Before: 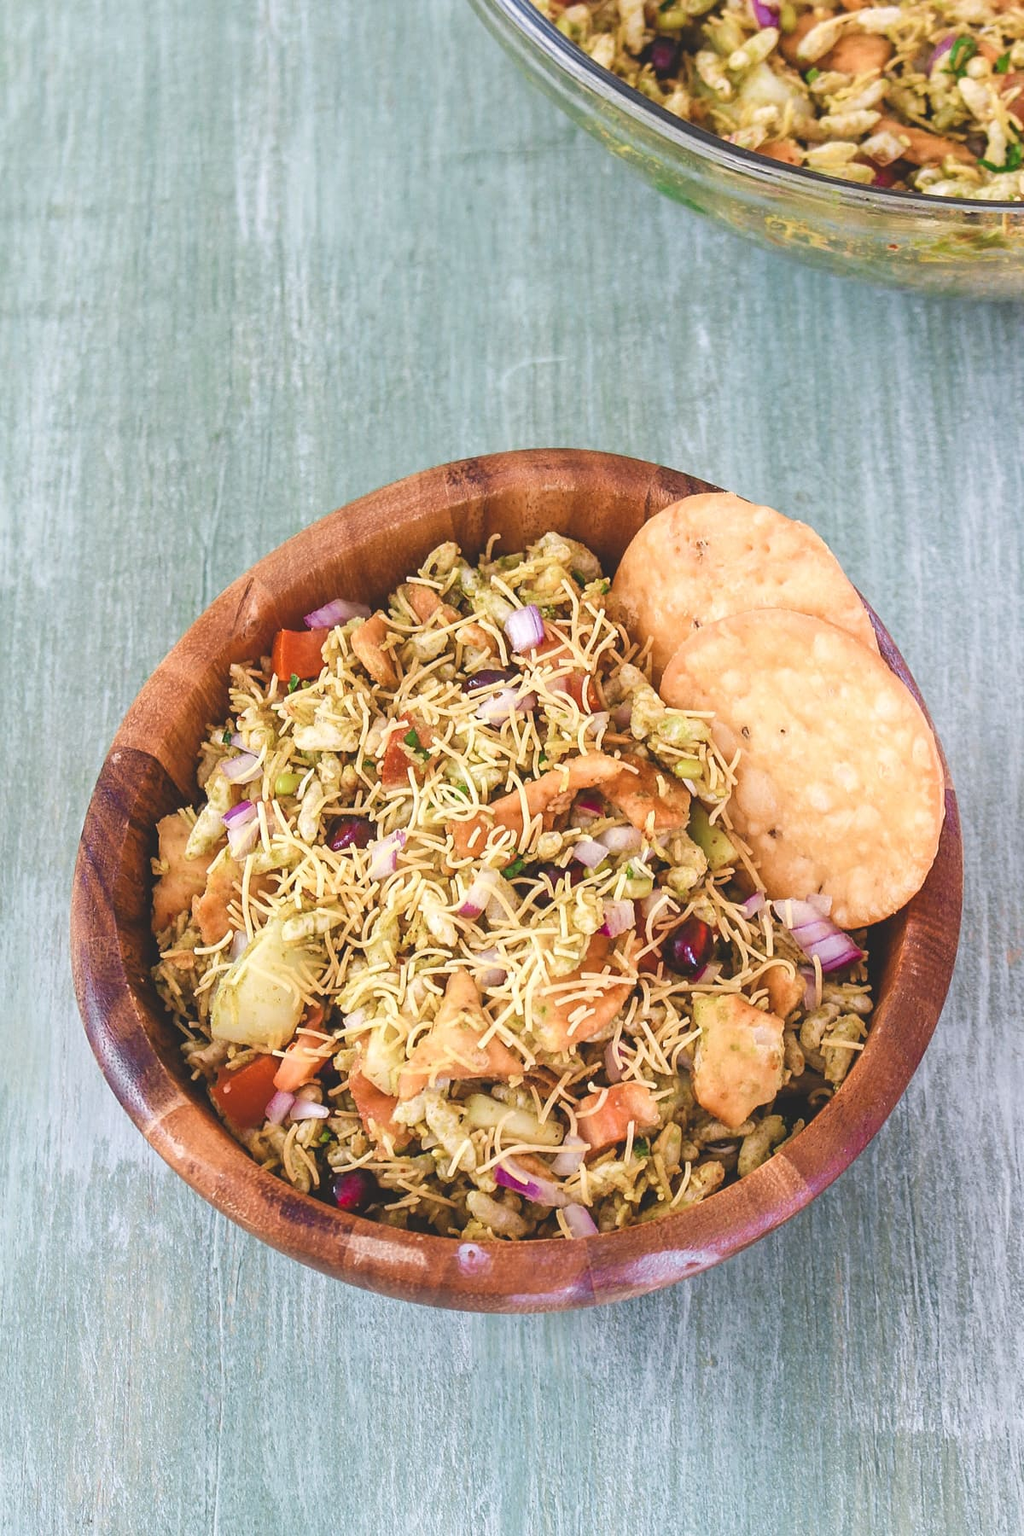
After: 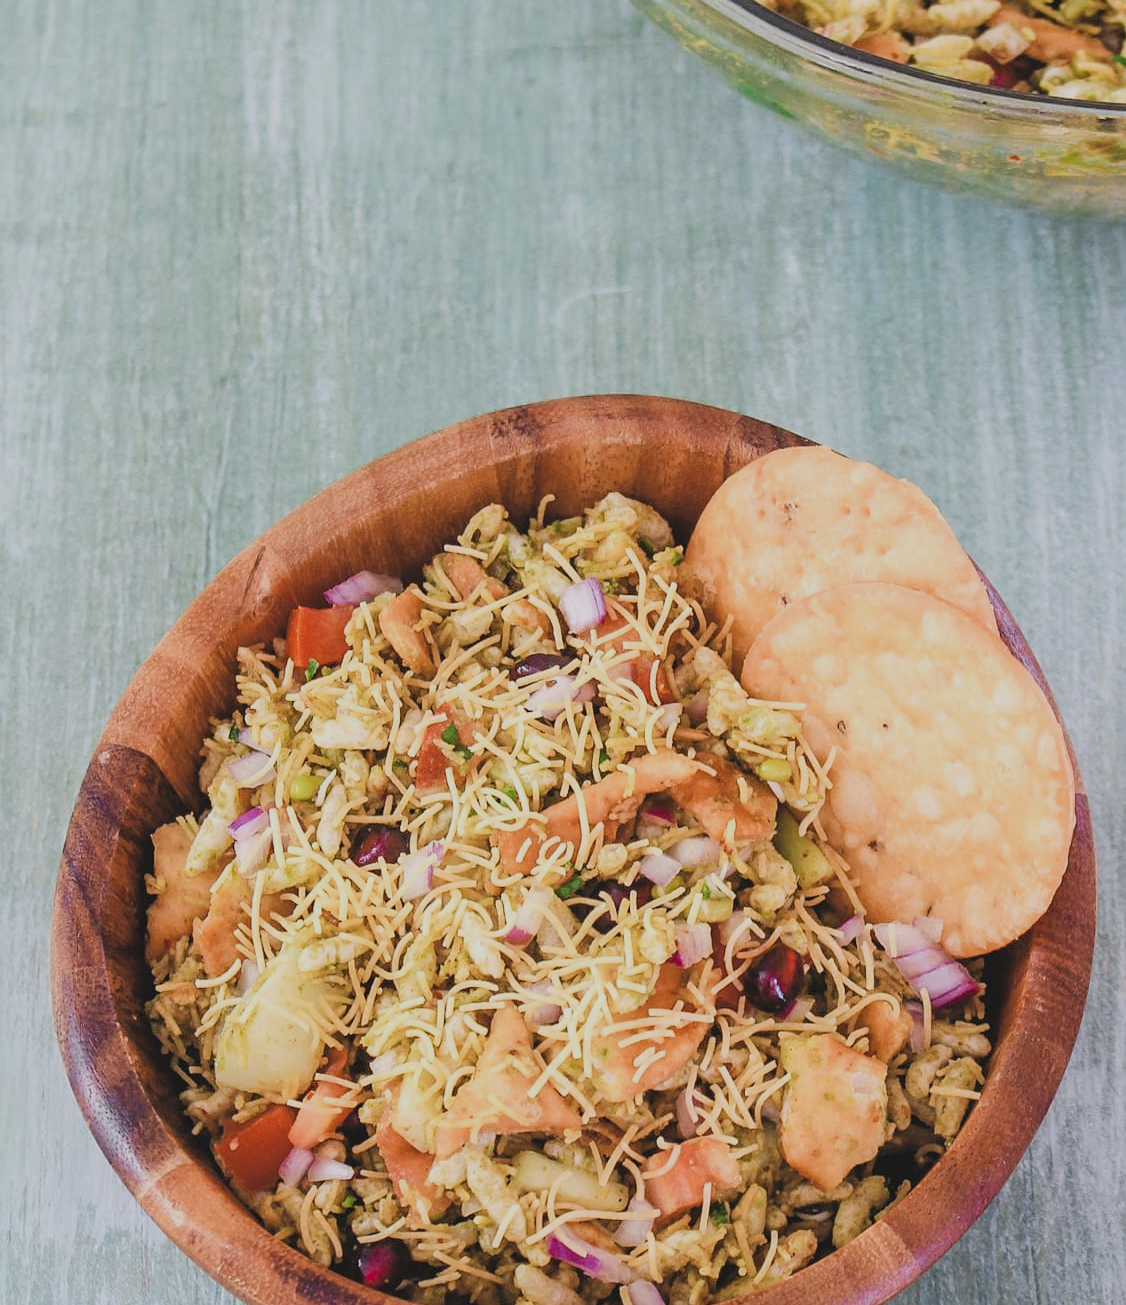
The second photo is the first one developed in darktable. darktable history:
crop: left 2.737%, top 7.287%, right 3.421%, bottom 20.179%
filmic rgb: black relative exposure -7.65 EV, white relative exposure 4.56 EV, hardness 3.61
